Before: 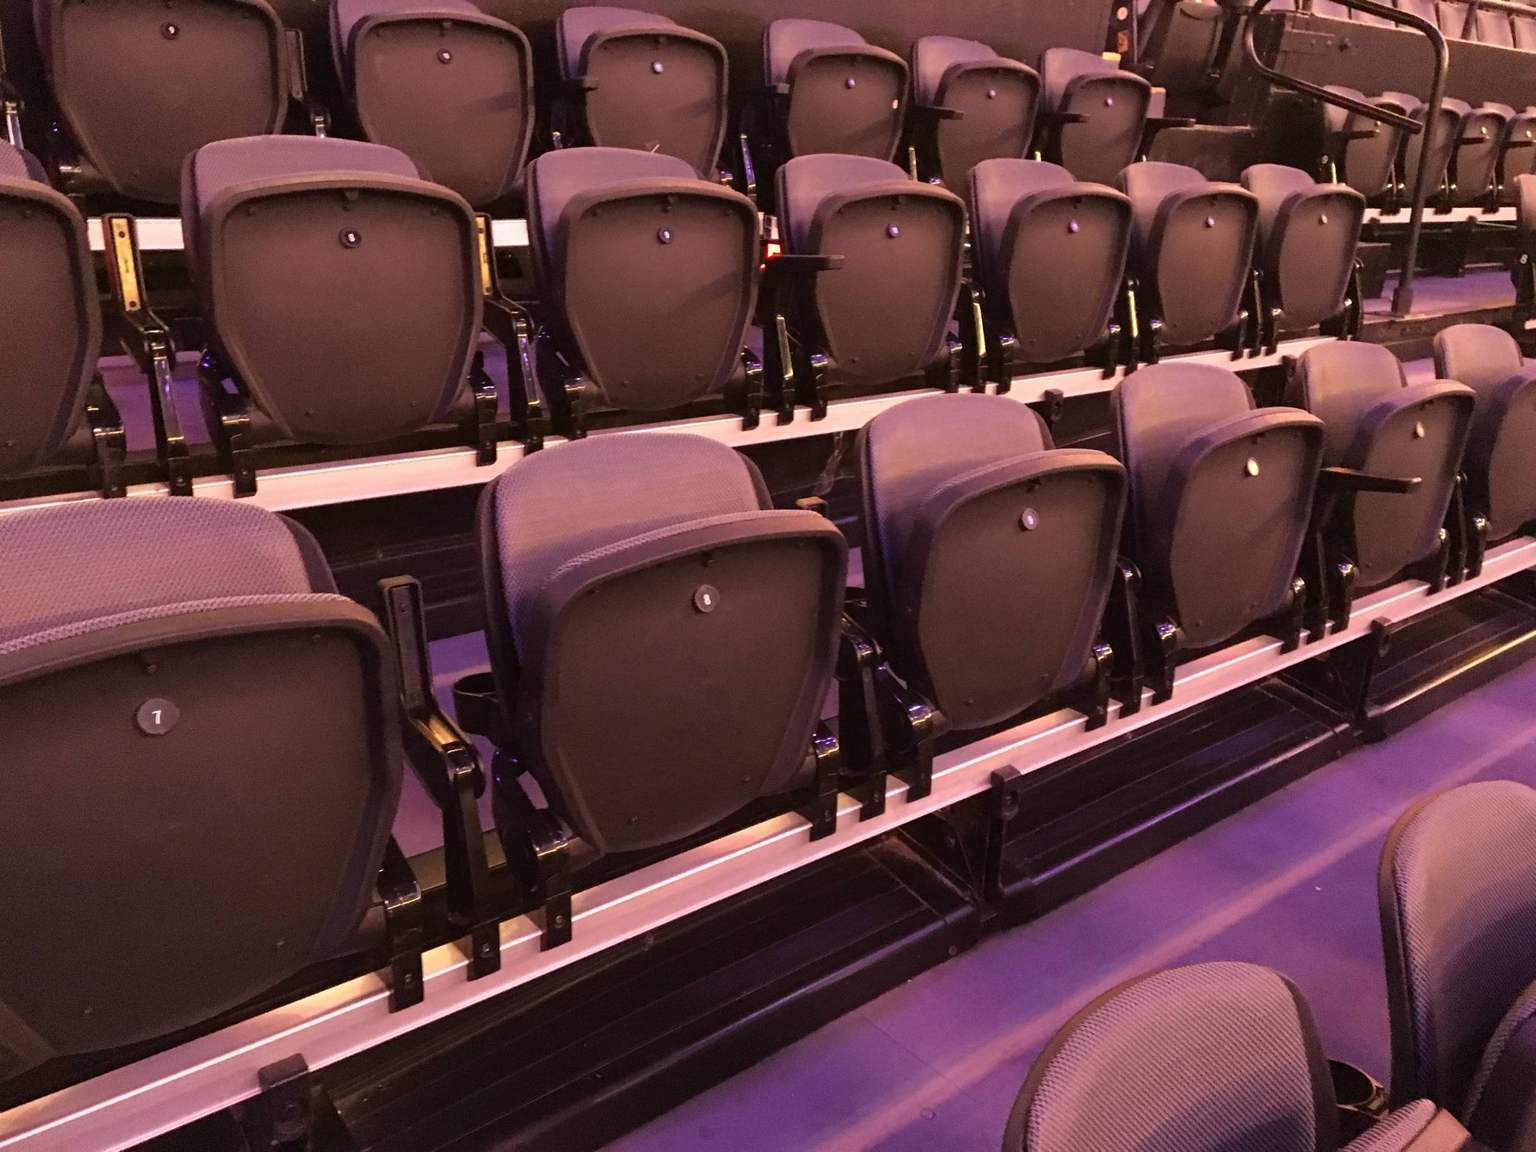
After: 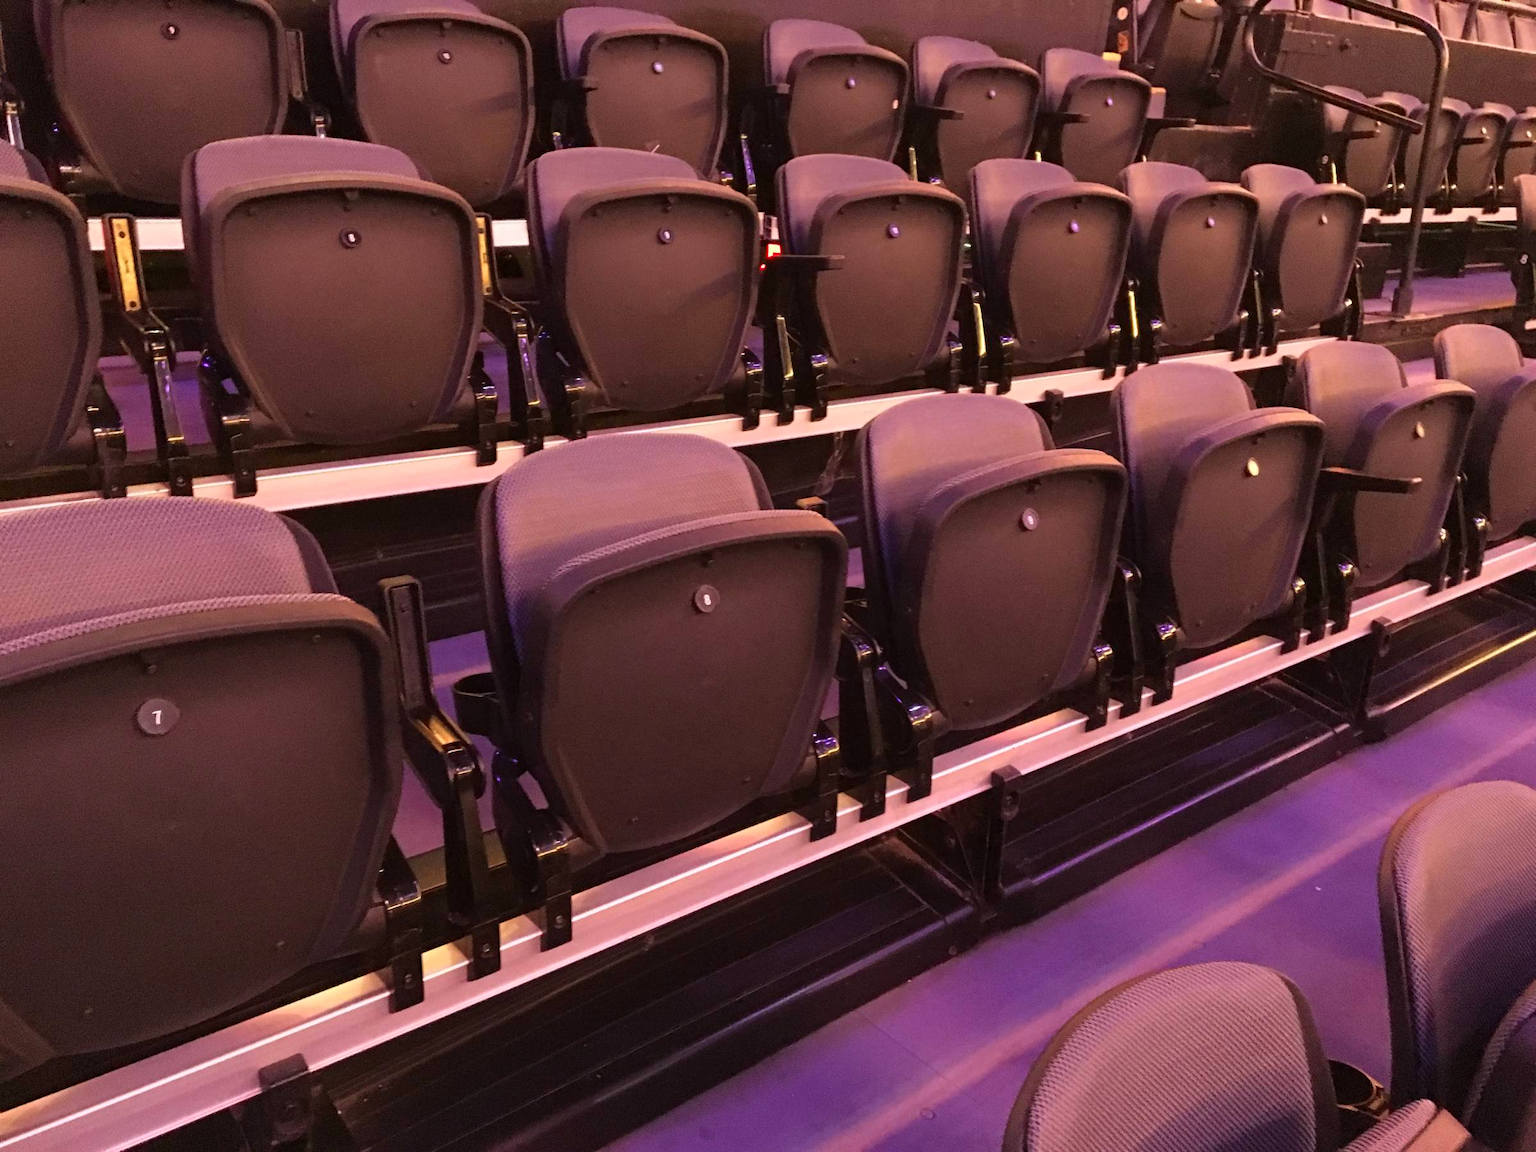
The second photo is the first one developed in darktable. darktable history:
contrast brightness saturation: saturation 0.132
